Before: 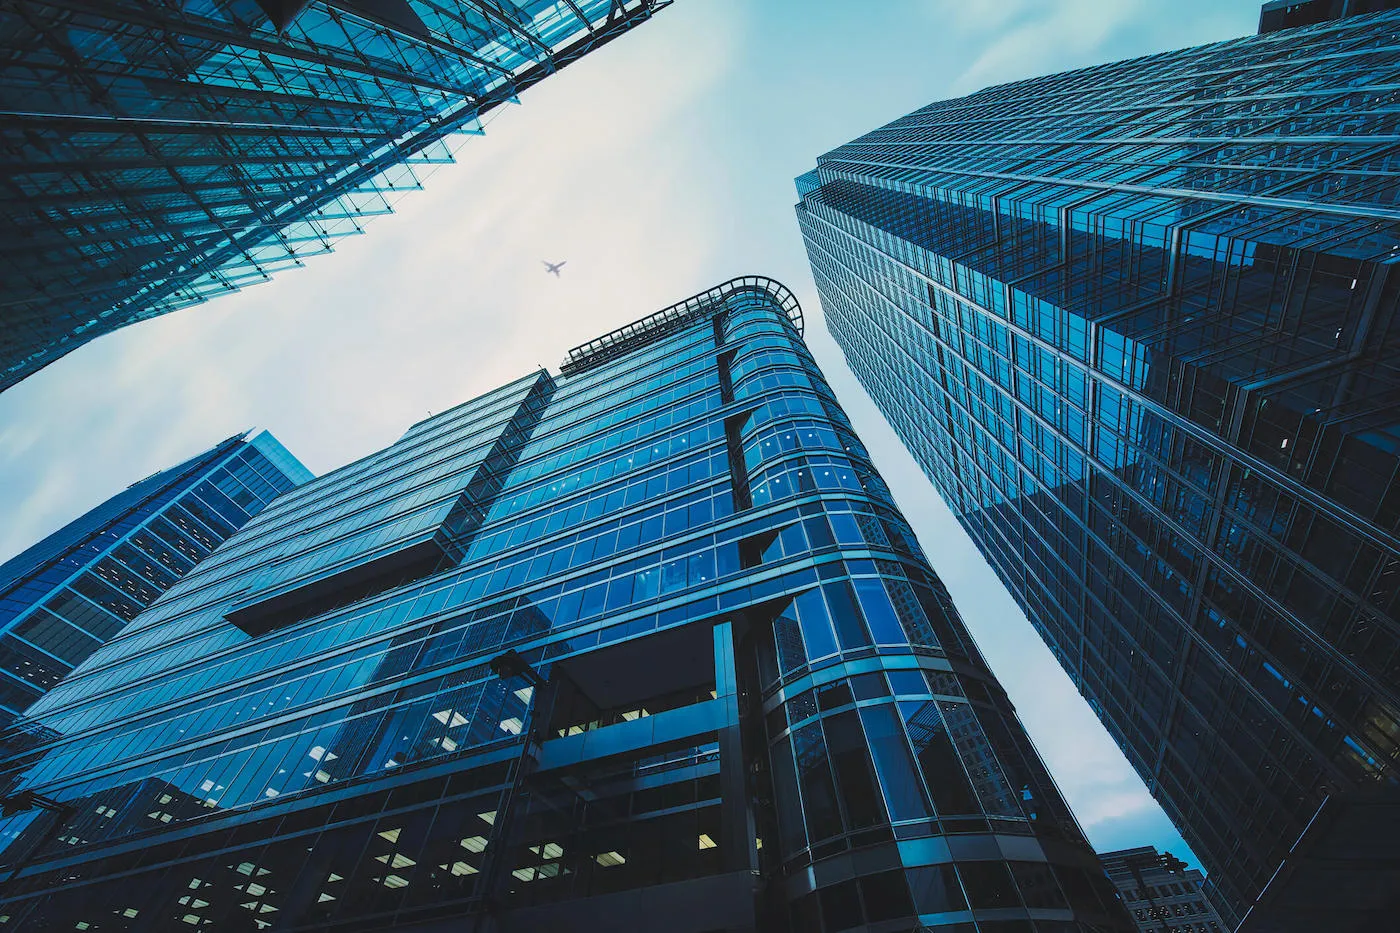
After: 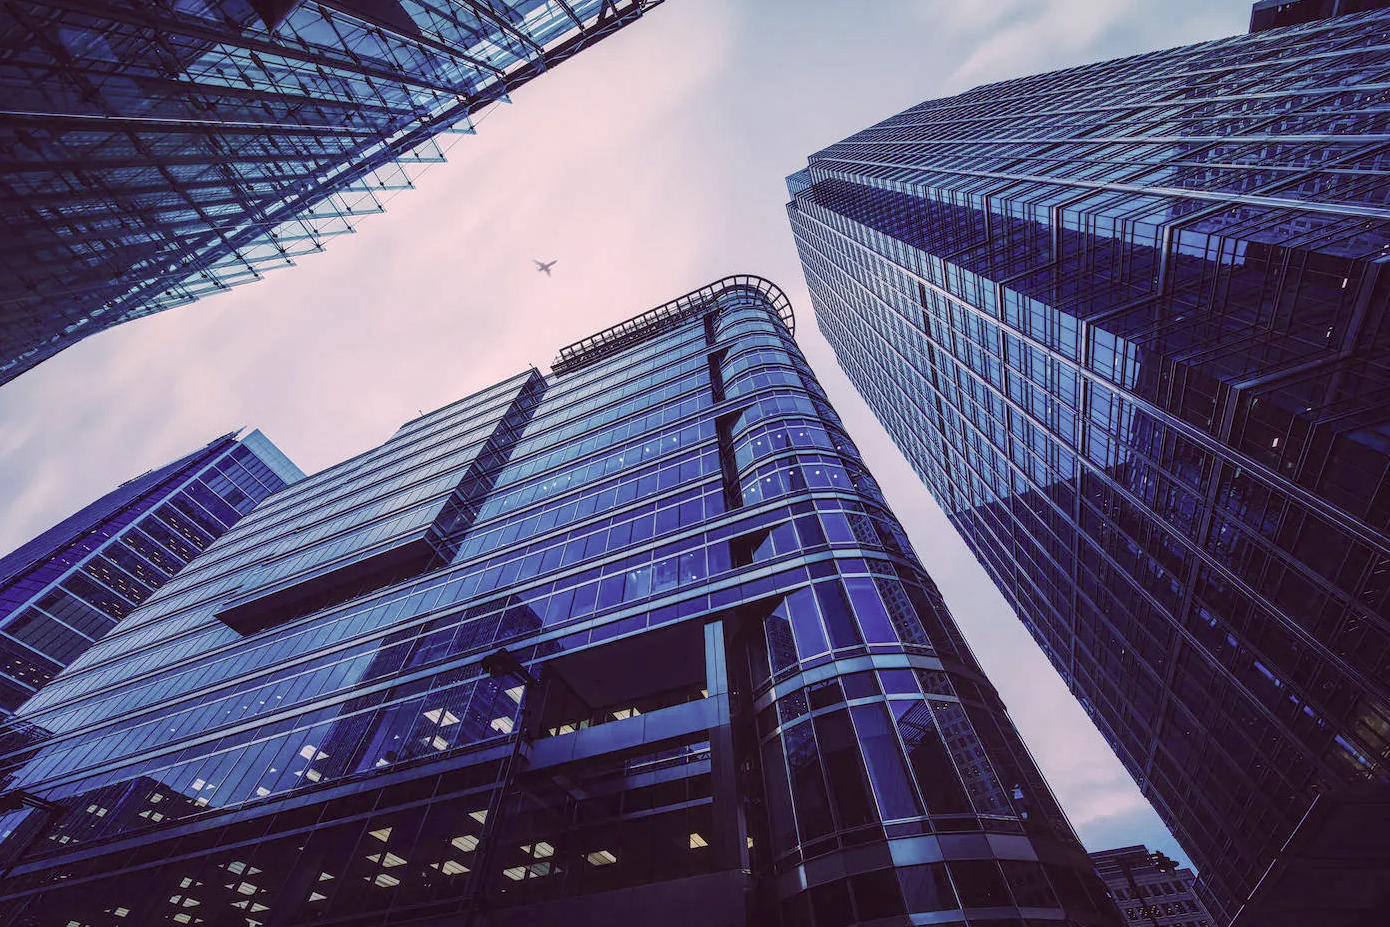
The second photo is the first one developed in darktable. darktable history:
color calibration: illuminant custom, x 0.371, y 0.382, temperature 4282.52 K
color balance rgb: shadows lift › luminance -21.806%, shadows lift › chroma 8.665%, shadows lift › hue 282.29°, highlights gain › chroma 0.902%, highlights gain › hue 26.74°, perceptual saturation grading › global saturation 20%, perceptual saturation grading › highlights -49.398%, perceptual saturation grading › shadows 23.981%
local contrast: on, module defaults
color correction: highlights a* 10.19, highlights b* 9.77, shadows a* 8.39, shadows b* 7.87, saturation 0.791
crop and rotate: left 0.671%, top 0.261%, bottom 0.353%
